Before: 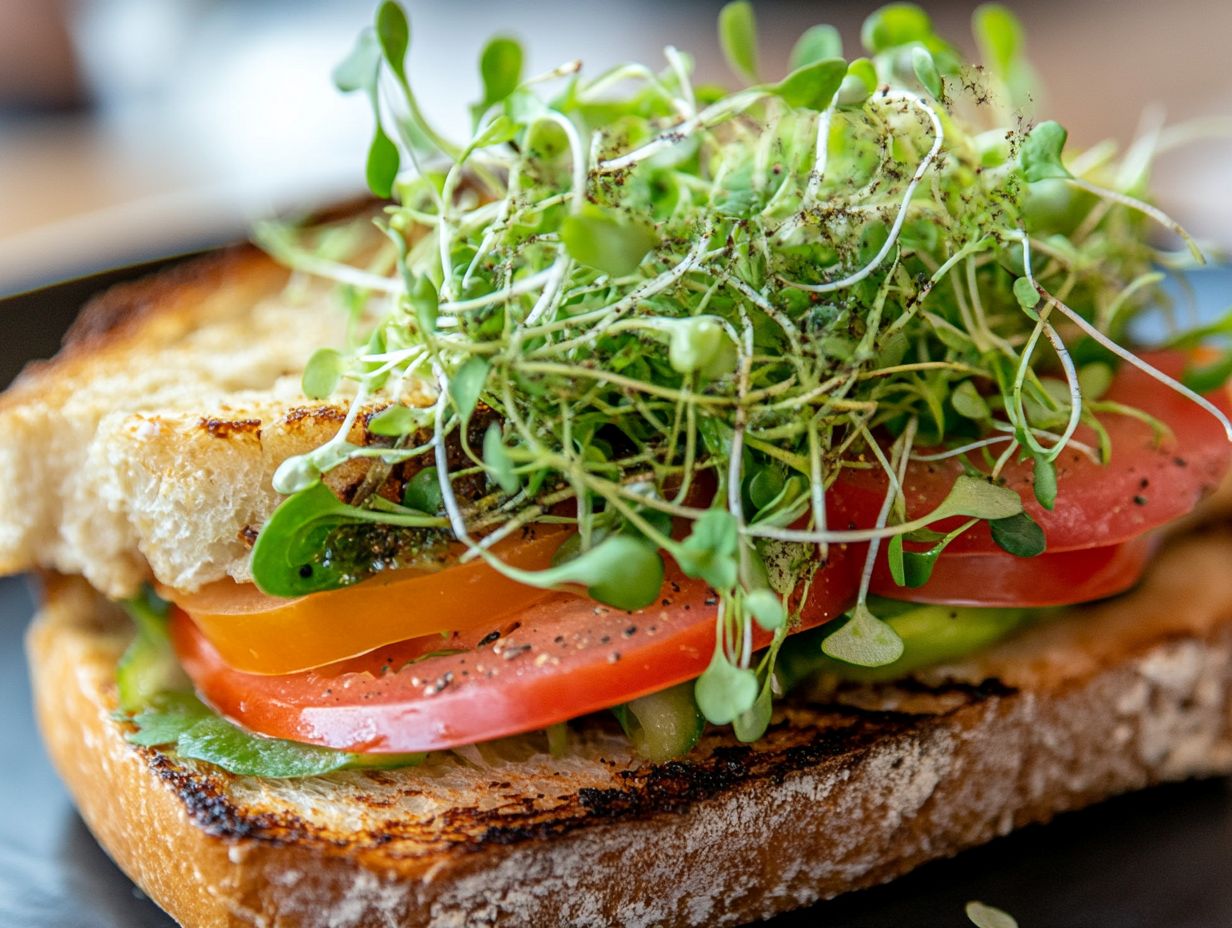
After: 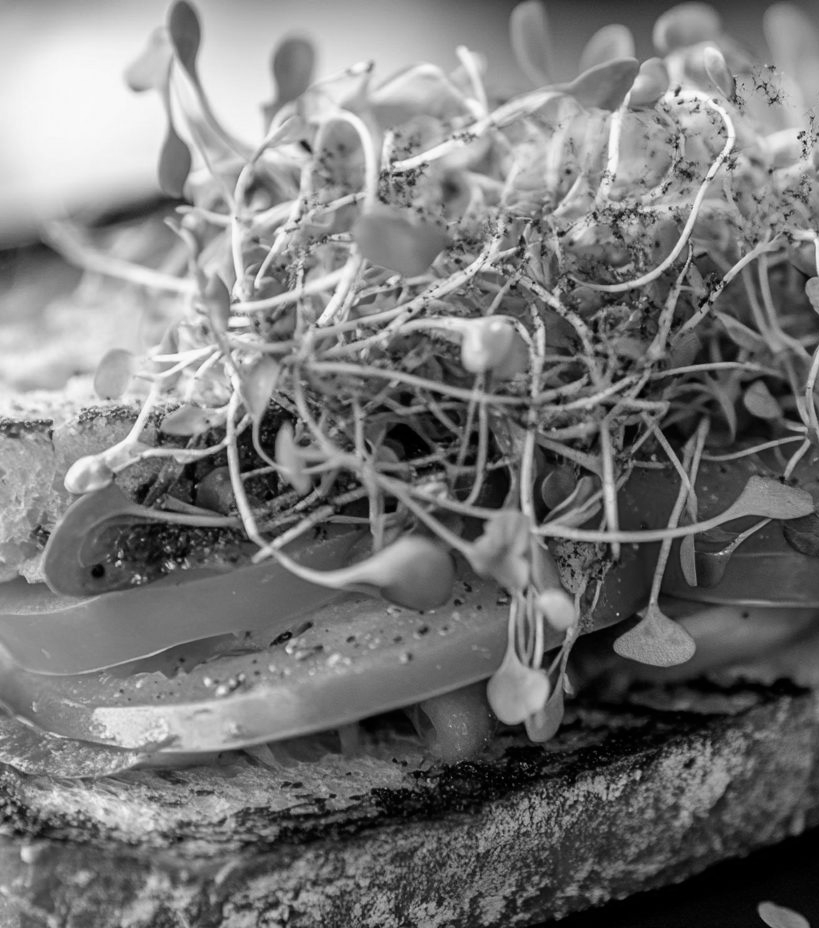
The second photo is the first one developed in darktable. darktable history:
color calibration: output gray [0.267, 0.423, 0.261, 0], illuminant same as pipeline (D50), adaptation none (bypass)
crop: left 16.899%, right 16.556%
